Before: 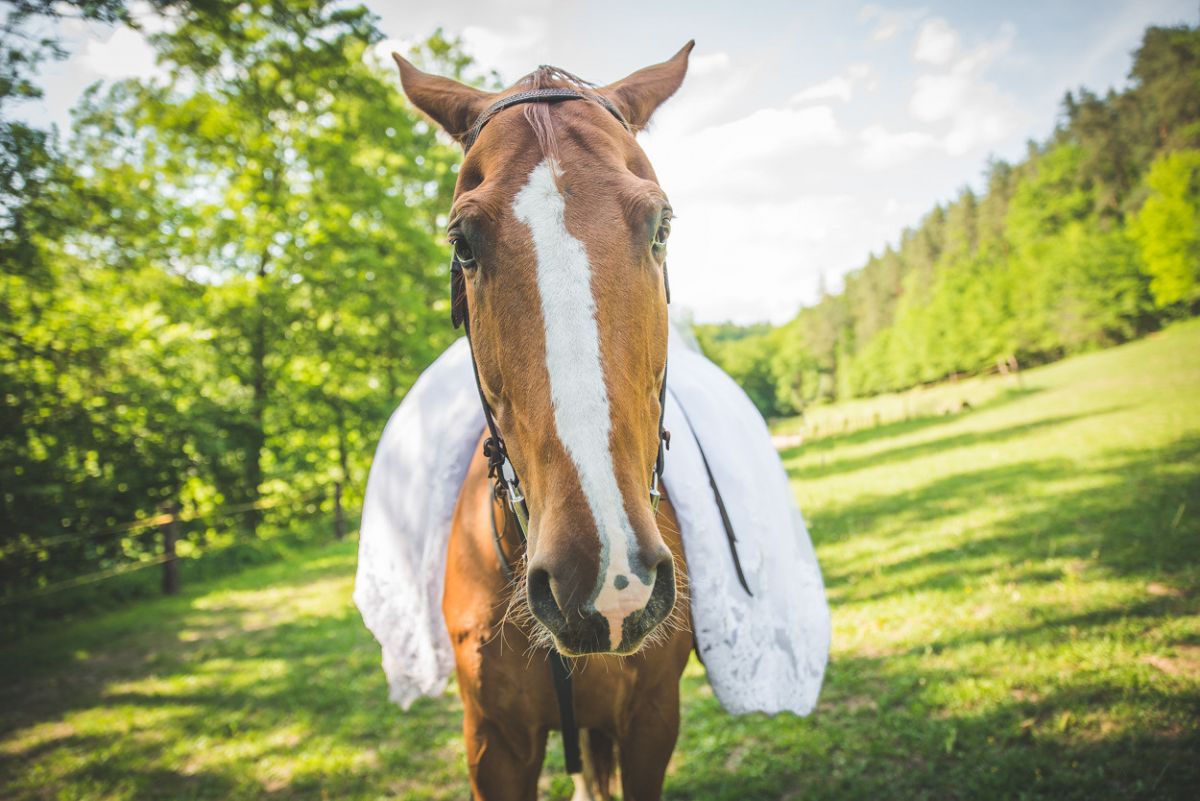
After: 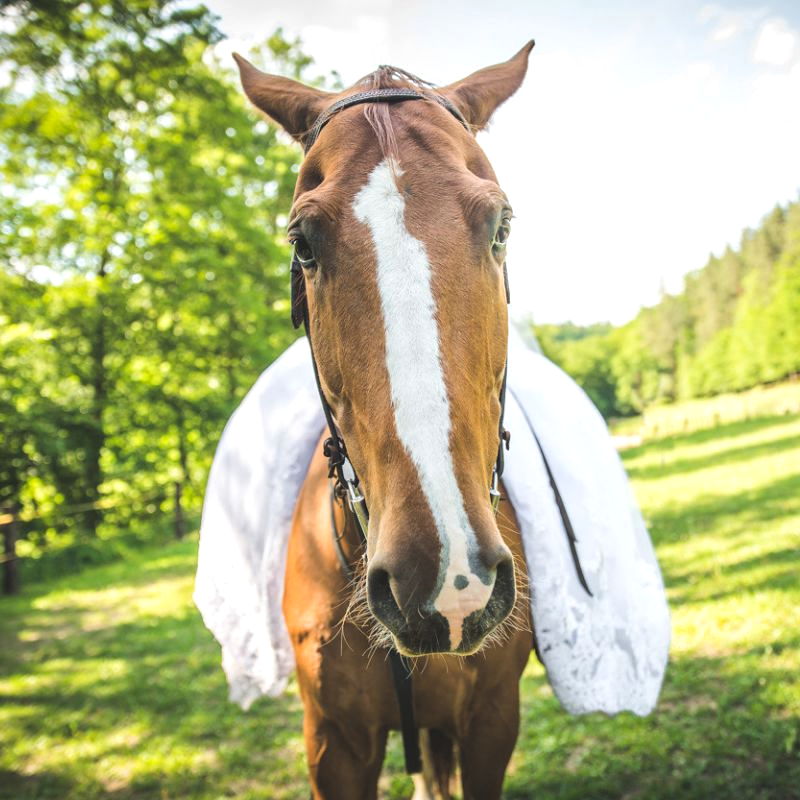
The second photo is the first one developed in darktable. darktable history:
crop and rotate: left 13.362%, right 19.966%
levels: levels [0.062, 0.494, 0.925]
